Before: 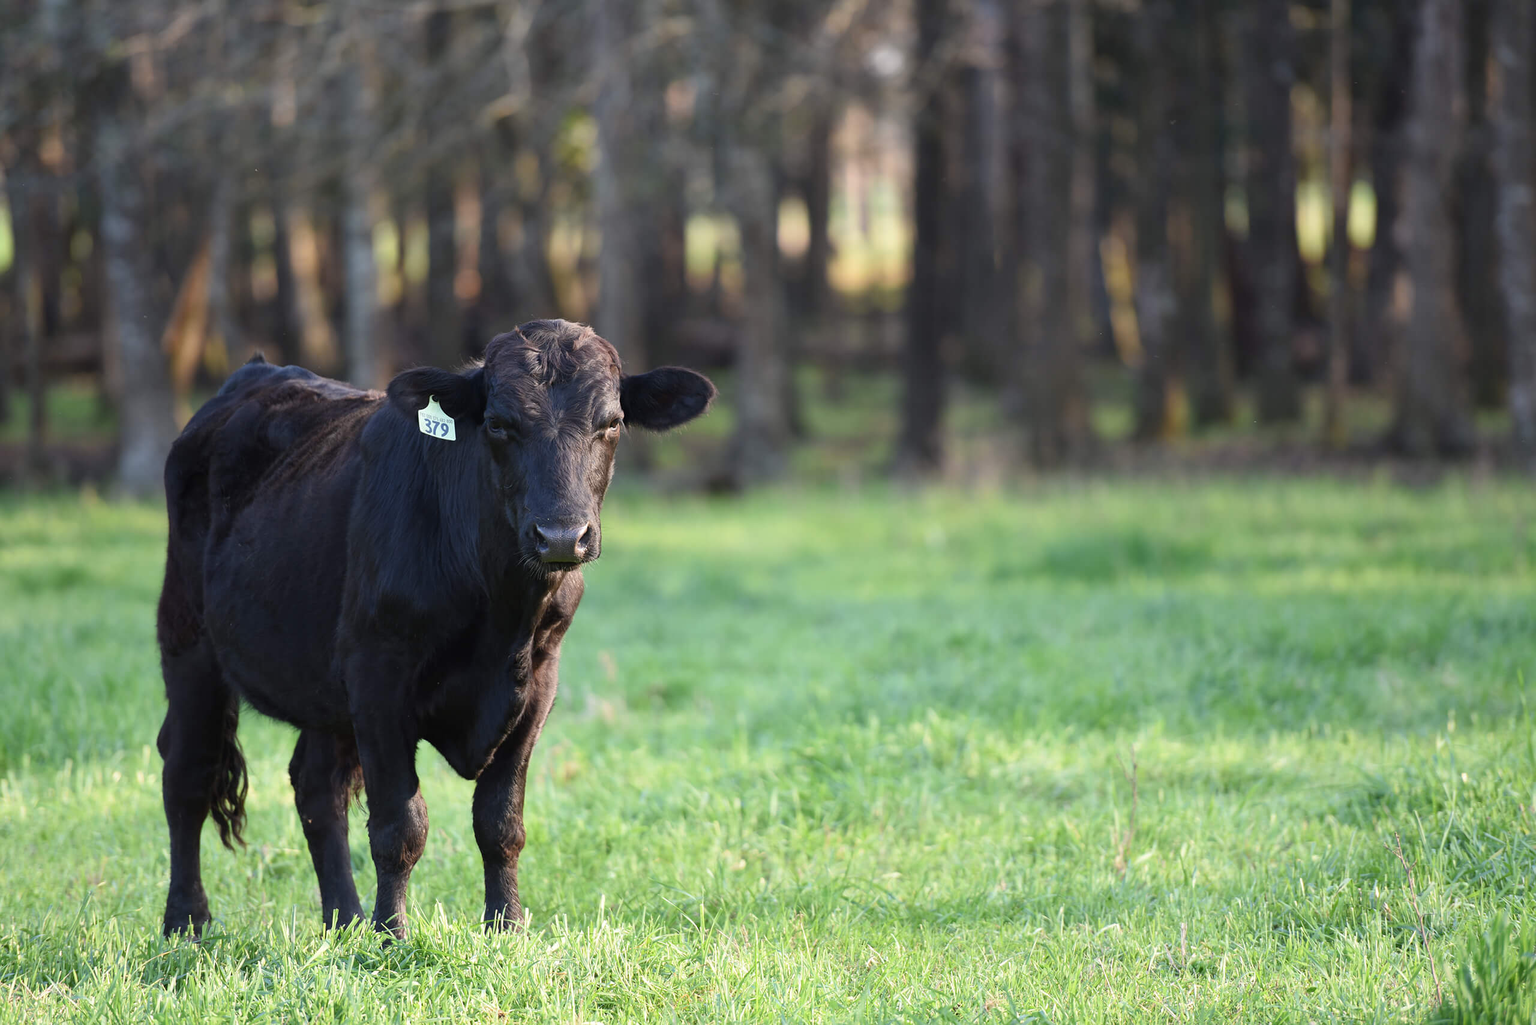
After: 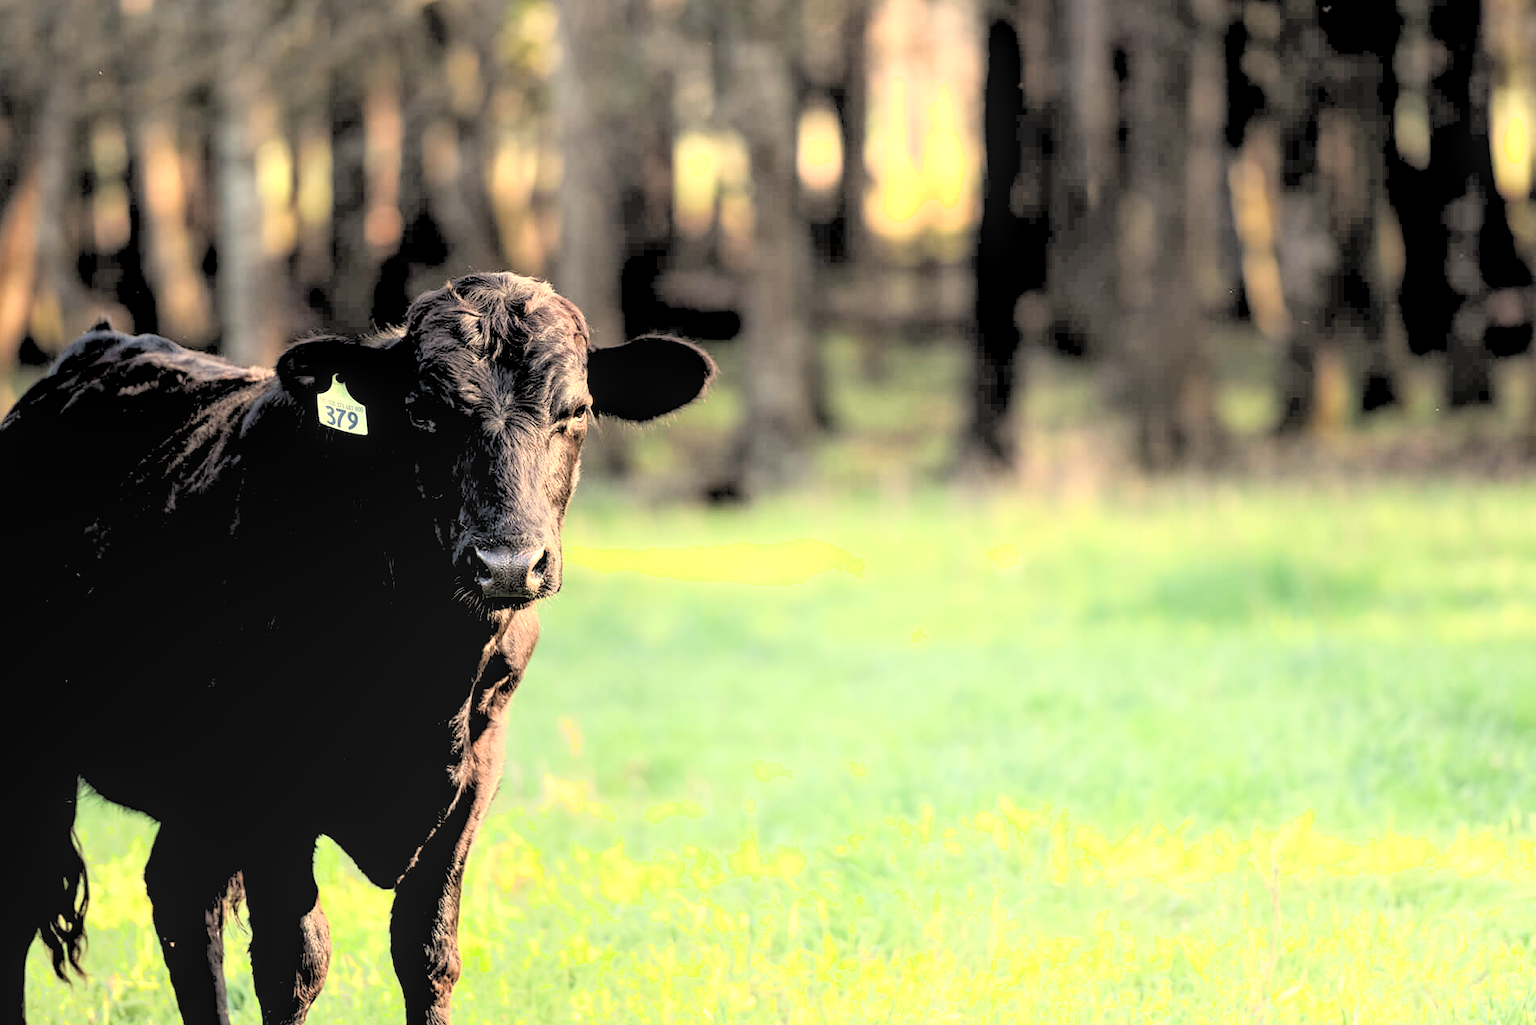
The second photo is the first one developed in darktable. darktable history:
shadows and highlights: shadows 0, highlights 40
rgb levels: levels [[0.029, 0.461, 0.922], [0, 0.5, 1], [0, 0.5, 1]]
crop and rotate: left 11.831%, top 11.346%, right 13.429%, bottom 13.899%
tone equalizer: -8 EV 0.001 EV, -7 EV -0.002 EV, -6 EV 0.002 EV, -5 EV -0.03 EV, -4 EV -0.116 EV, -3 EV -0.169 EV, -2 EV 0.24 EV, -1 EV 0.702 EV, +0 EV 0.493 EV
contrast brightness saturation: brightness 0.28
white balance: red 1.123, blue 0.83
local contrast: on, module defaults
